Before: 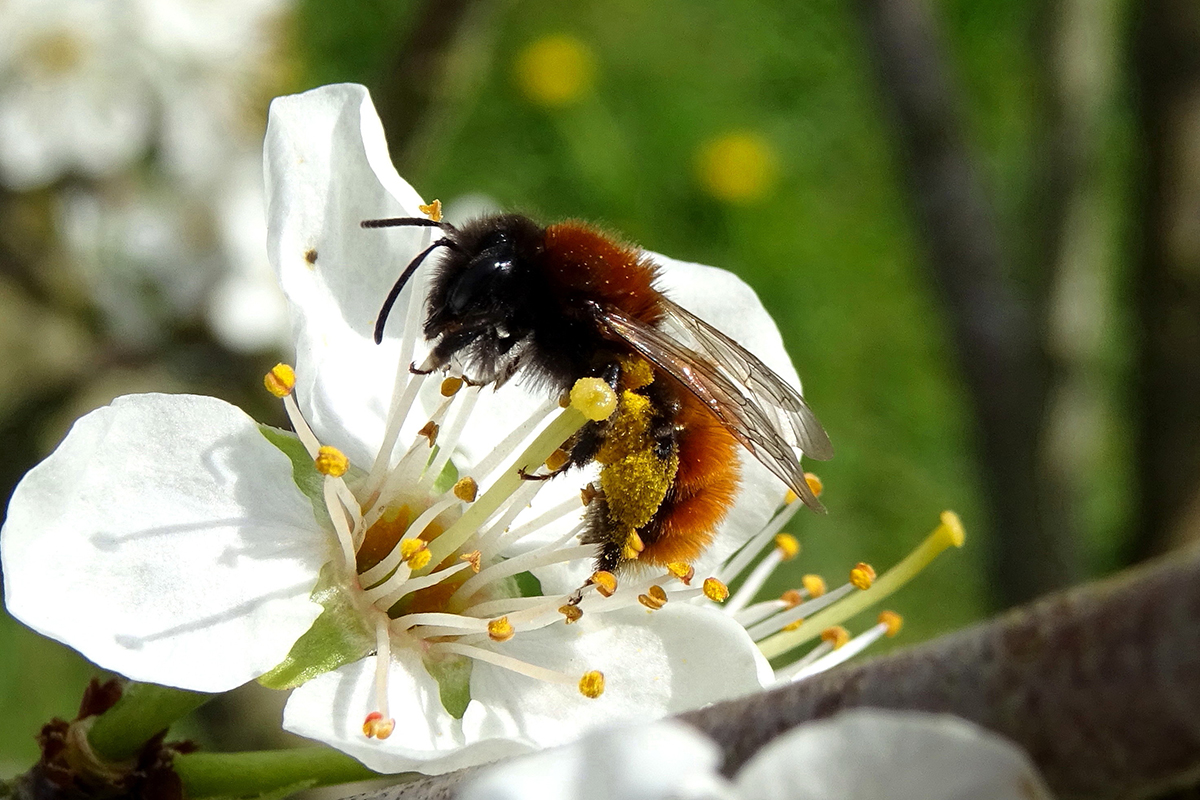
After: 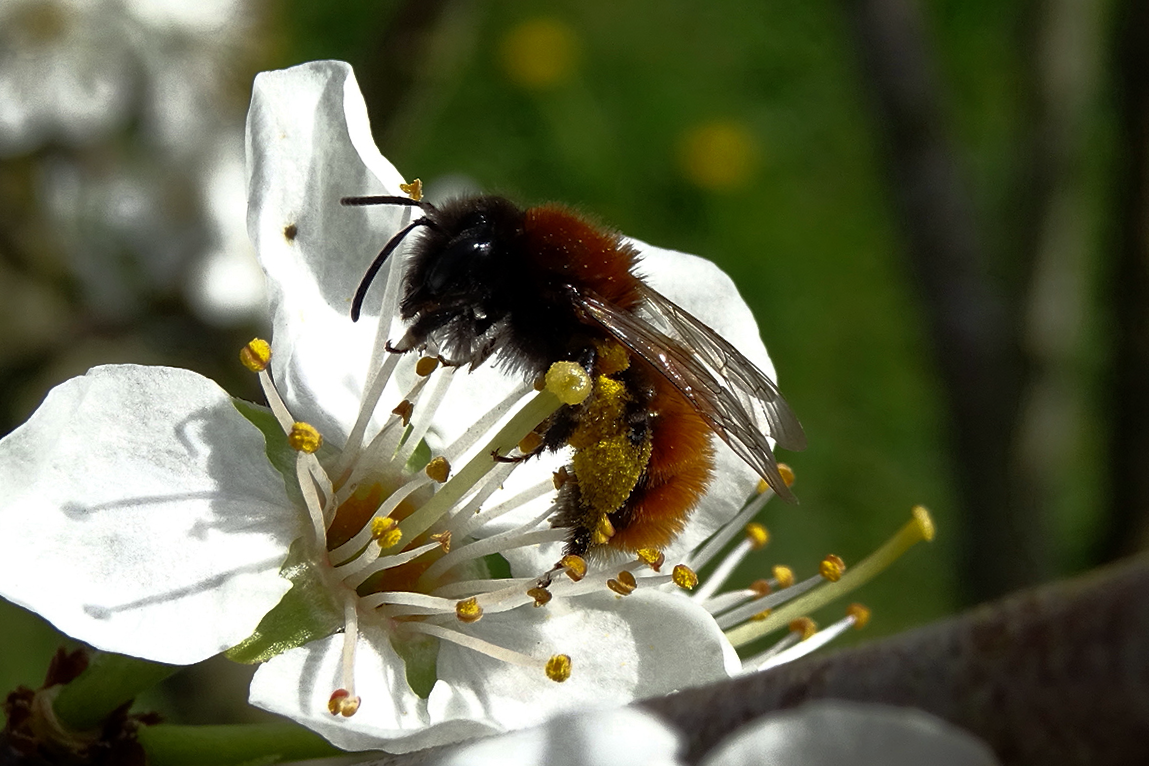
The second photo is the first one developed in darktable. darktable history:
crop and rotate: angle -1.69°
base curve: curves: ch0 [(0, 0) (0.564, 0.291) (0.802, 0.731) (1, 1)]
